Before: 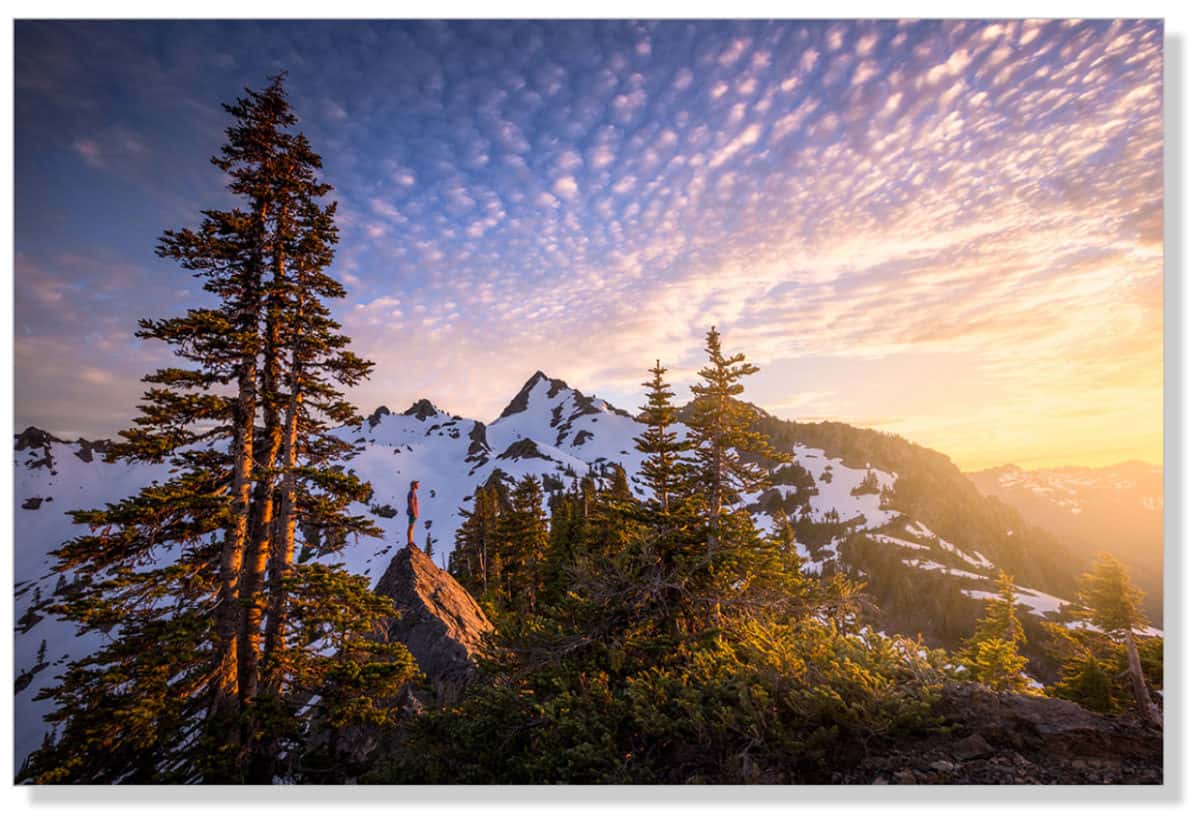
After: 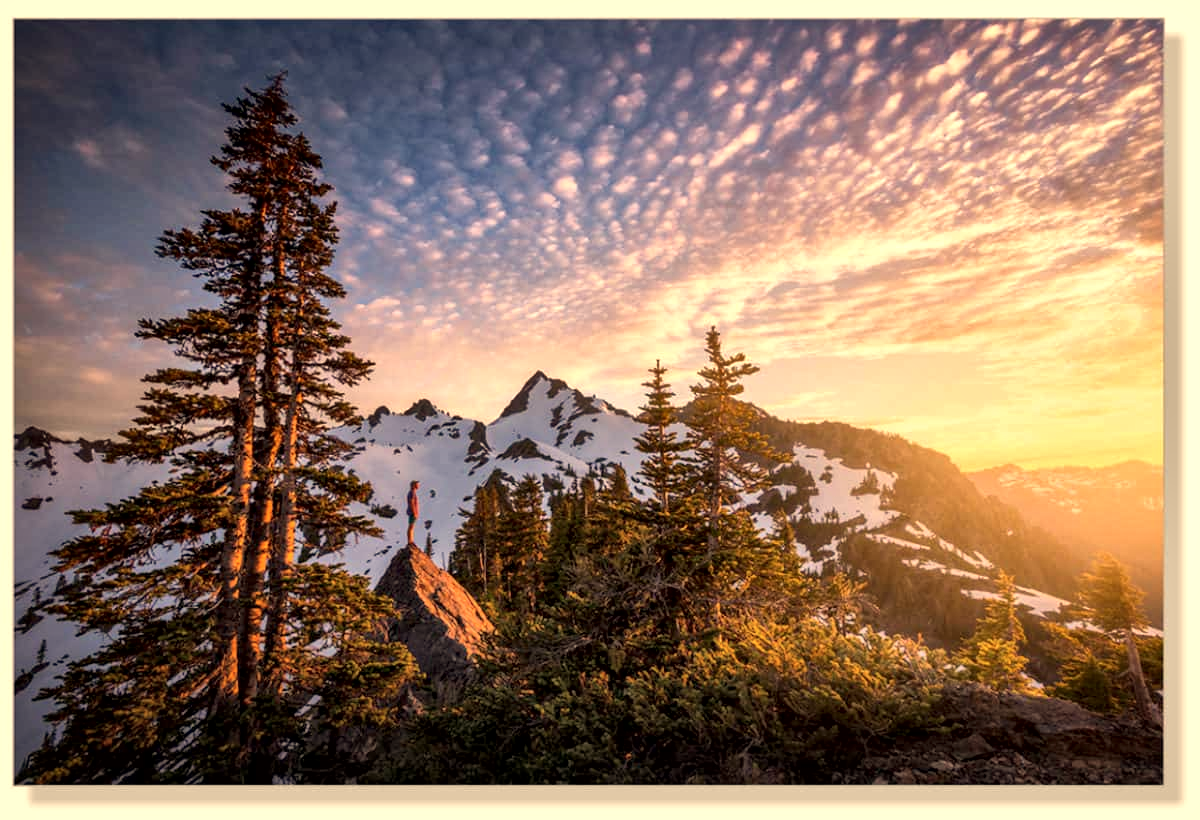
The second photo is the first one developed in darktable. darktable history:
shadows and highlights: shadows 37.27, highlights -28.18, soften with gaussian
white balance: red 1.123, blue 0.83
local contrast: mode bilateral grid, contrast 20, coarseness 50, detail 159%, midtone range 0.2
